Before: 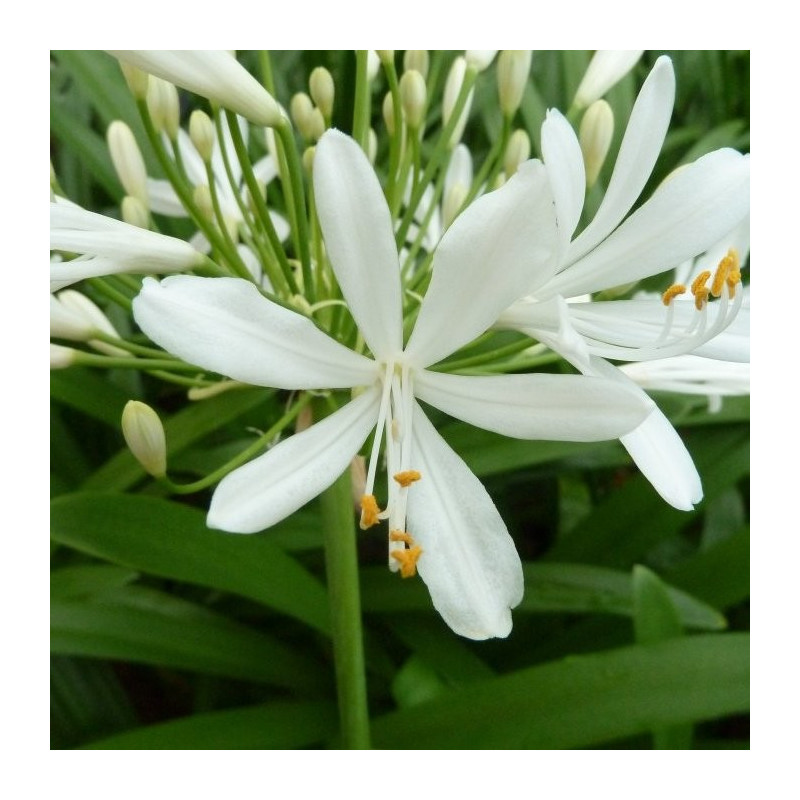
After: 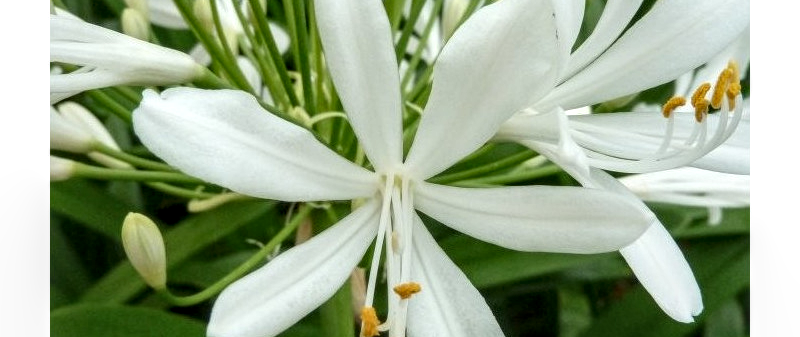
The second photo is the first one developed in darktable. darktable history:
local contrast: detail 150%
crop and rotate: top 23.613%, bottom 34.174%
